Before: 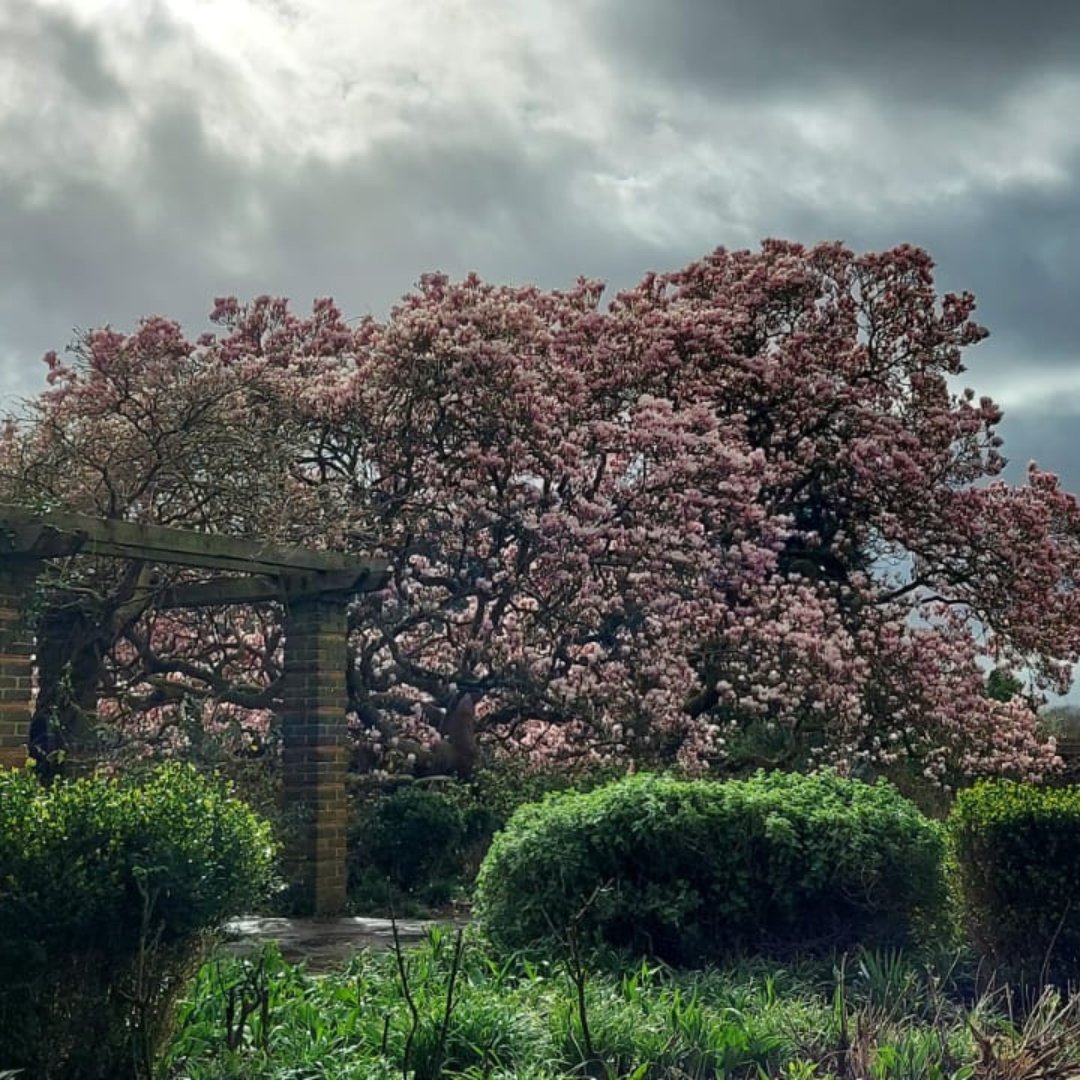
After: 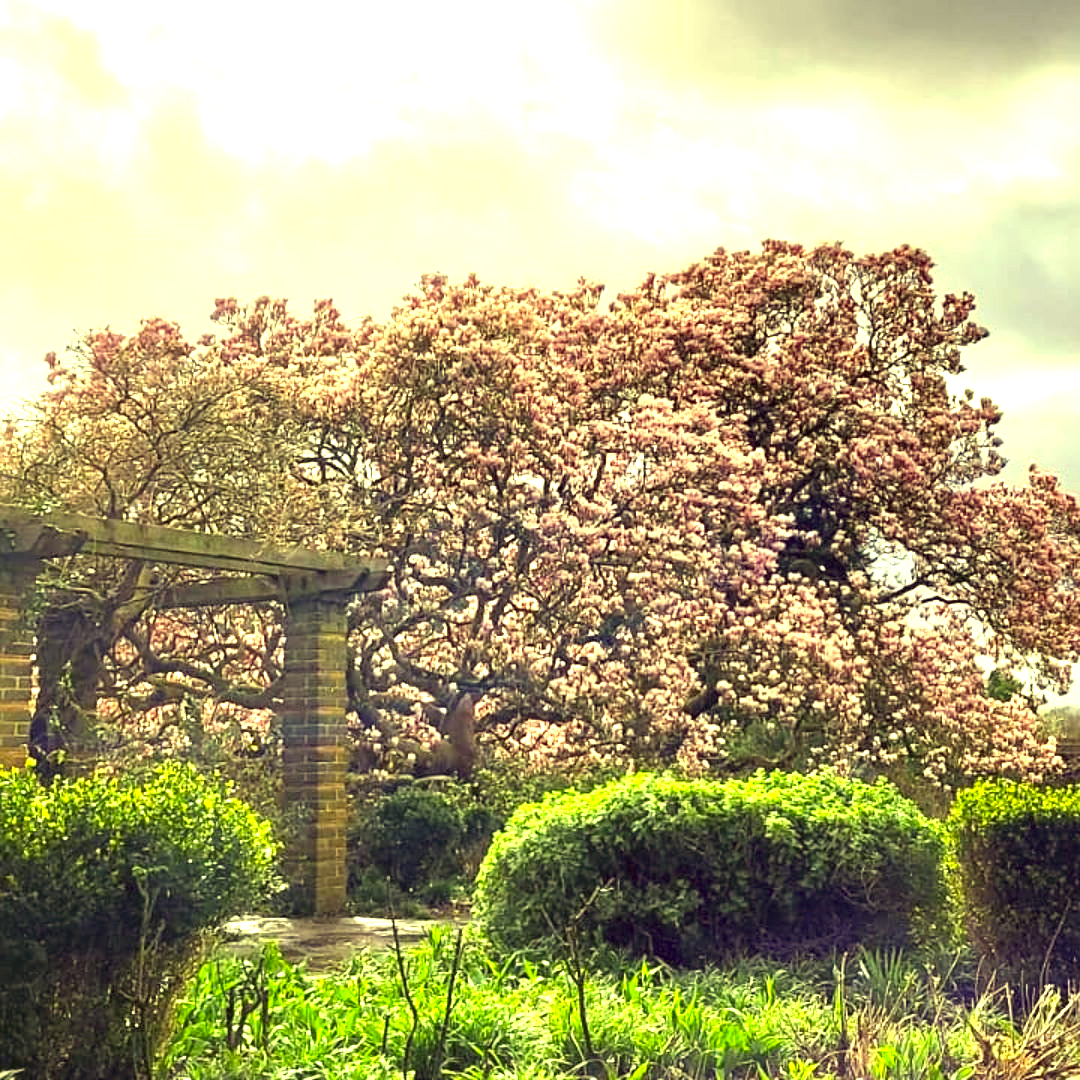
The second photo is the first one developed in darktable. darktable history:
color correction: highlights a* -0.463, highlights b* 39.87, shadows a* 9.84, shadows b* -0.643
exposure: exposure 2.062 EV, compensate exposure bias true, compensate highlight preservation false
sharpen: amount 0.214
